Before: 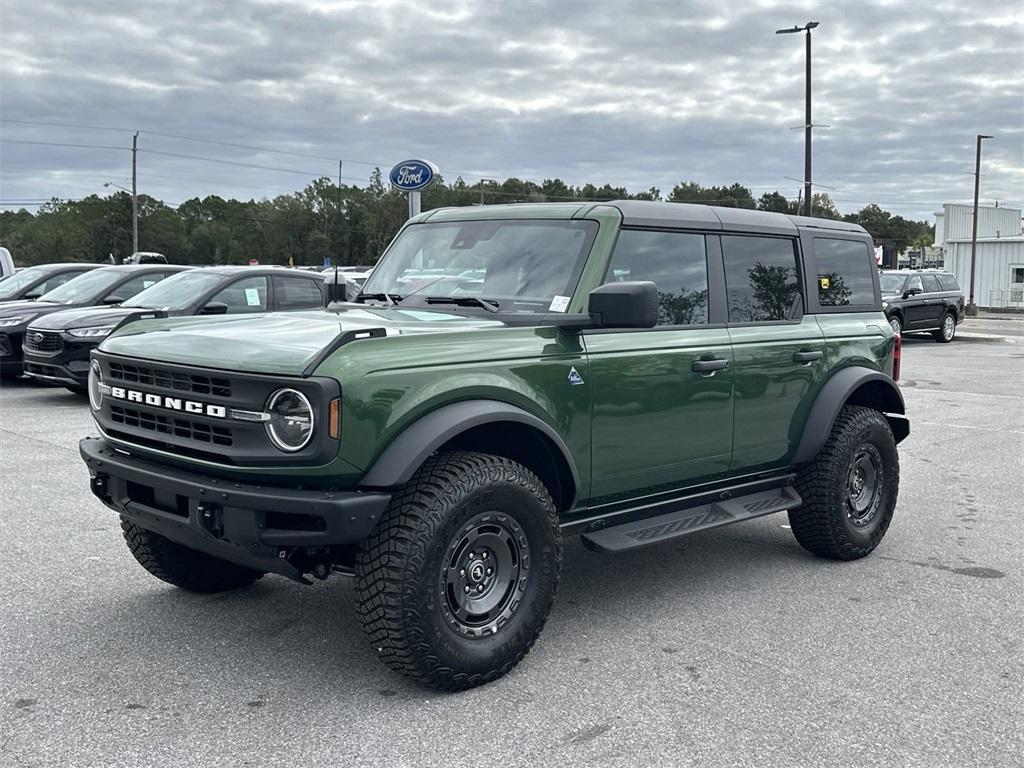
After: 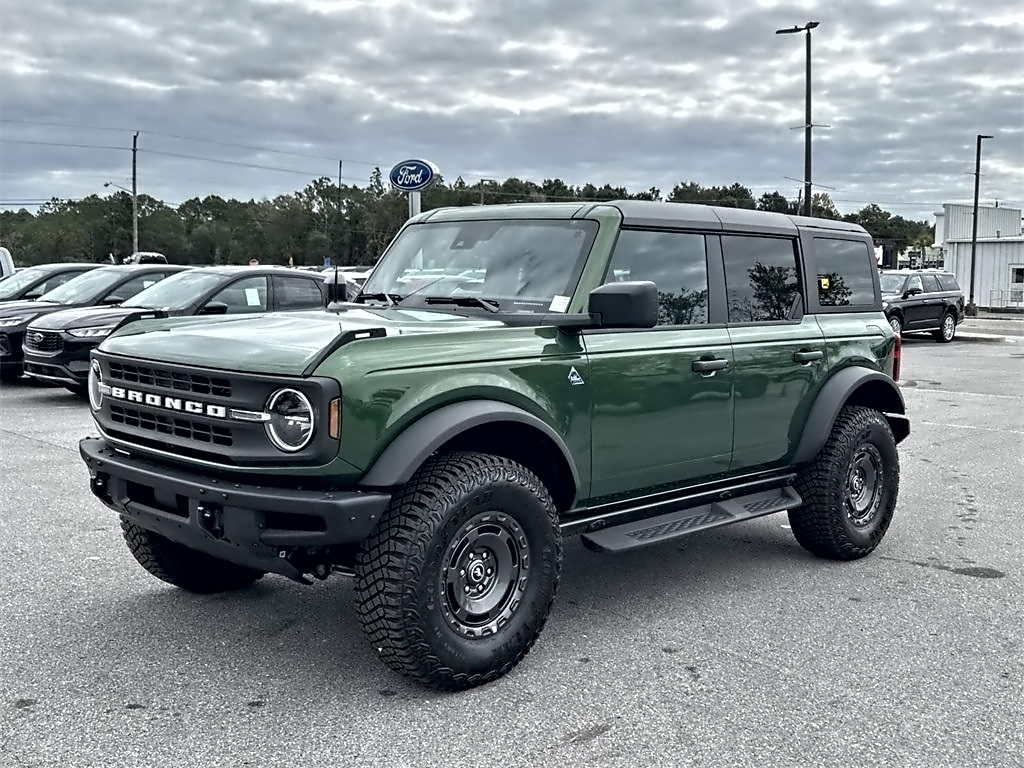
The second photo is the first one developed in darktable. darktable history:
contrast equalizer: octaves 7, y [[0.5, 0.542, 0.583, 0.625, 0.667, 0.708], [0.5 ×6], [0.5 ×6], [0, 0.033, 0.067, 0.1, 0.133, 0.167], [0, 0.05, 0.1, 0.15, 0.2, 0.25]]
shadows and highlights: radius 125.46, shadows 21.19, highlights -21.19, low approximation 0.01
